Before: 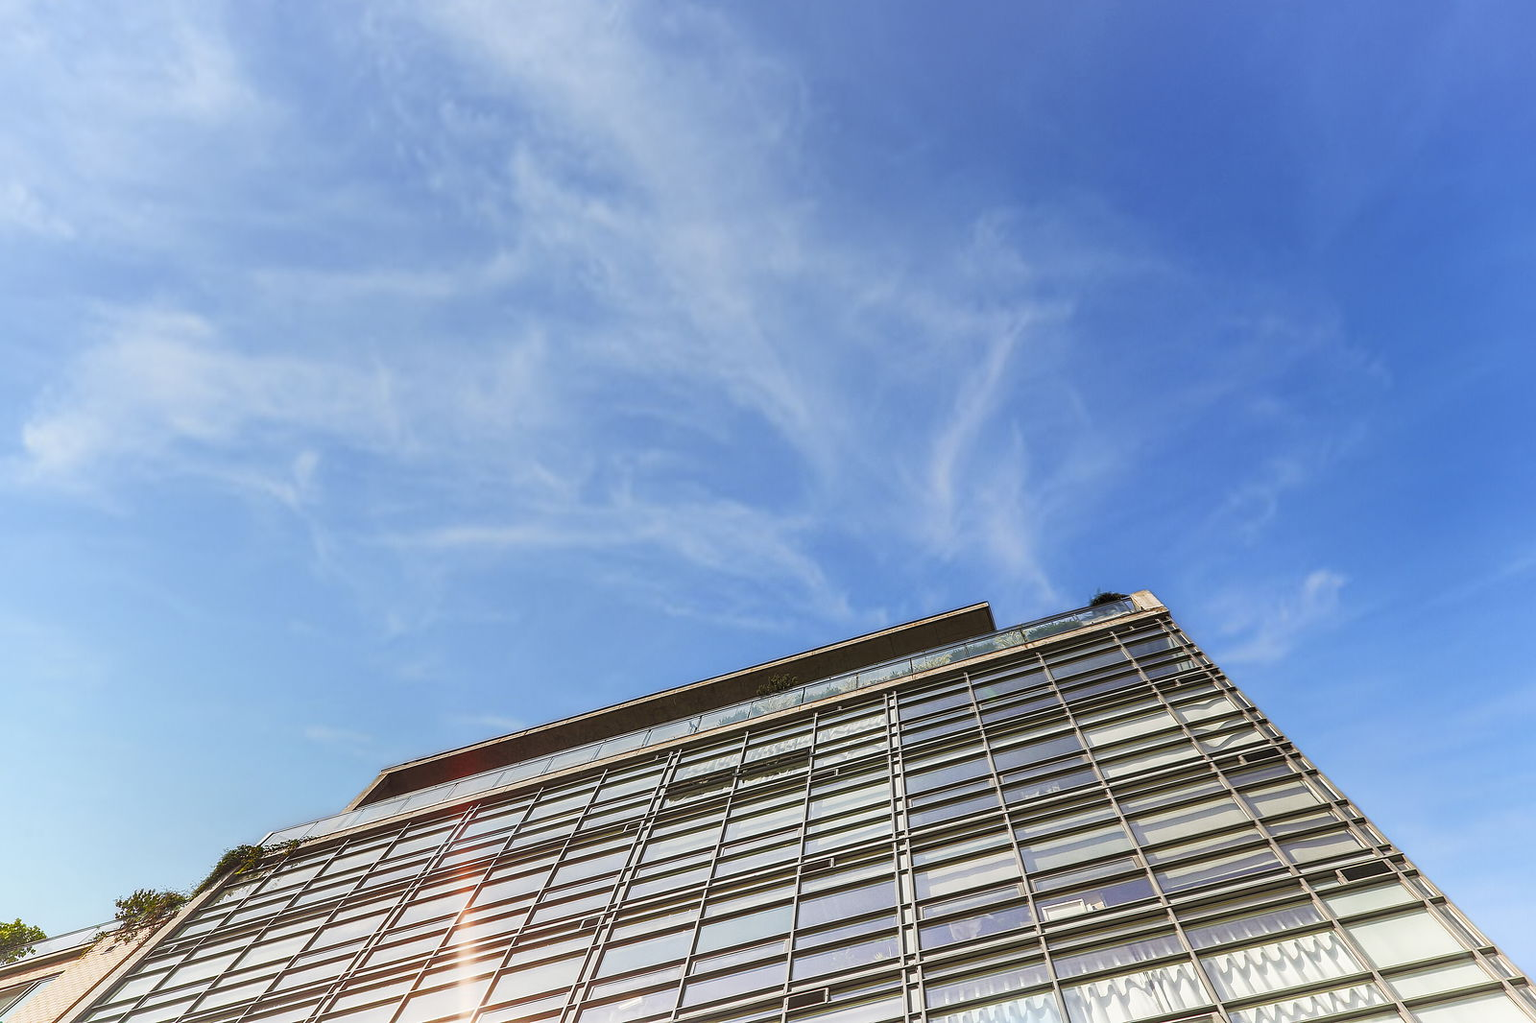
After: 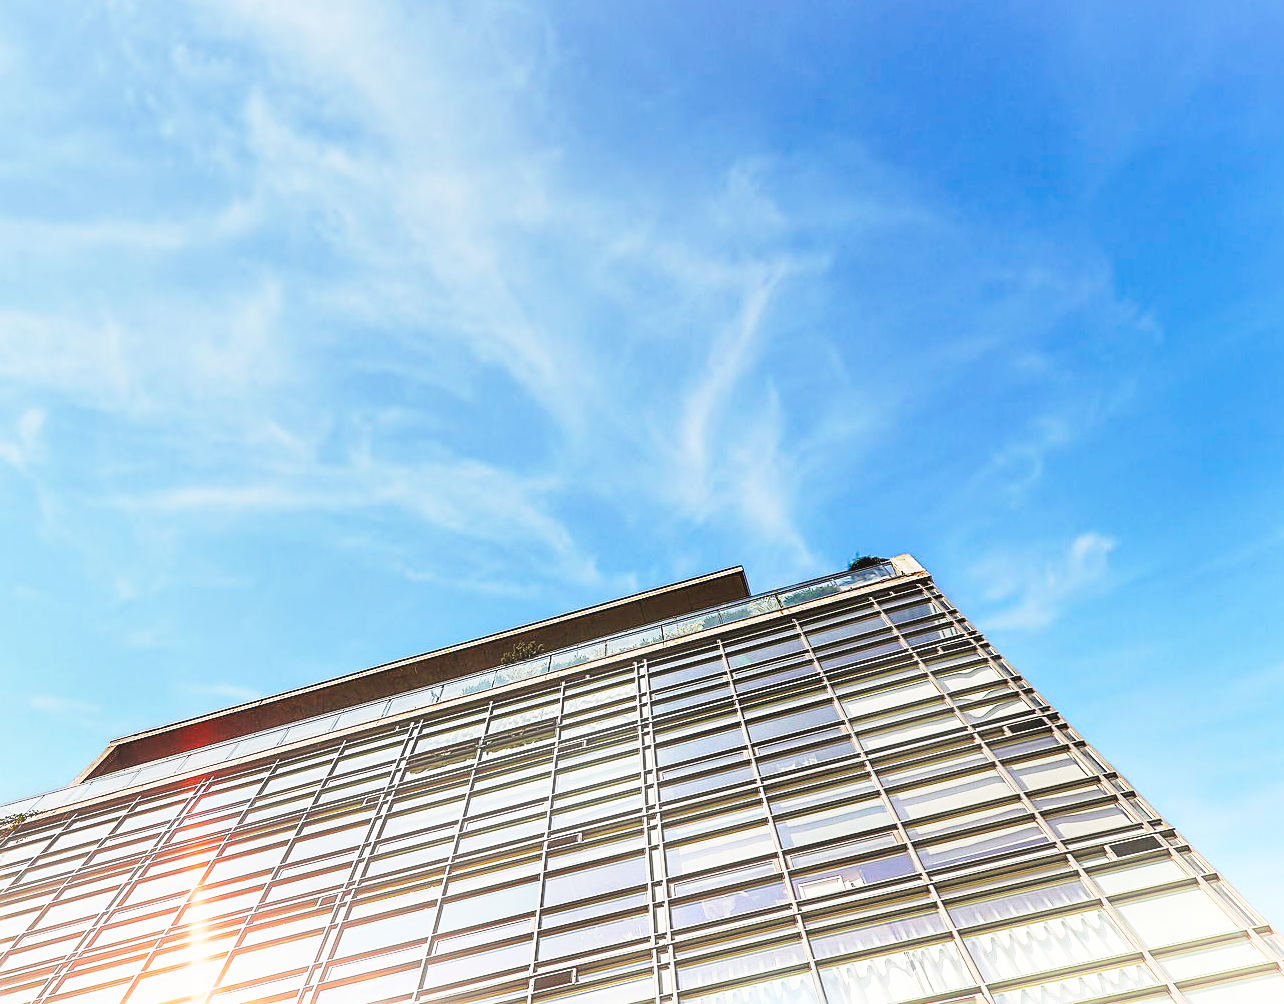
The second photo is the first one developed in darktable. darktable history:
crop and rotate: left 17.959%, top 5.771%, right 1.742%
base curve: curves: ch0 [(0, 0) (0.028, 0.03) (0.121, 0.232) (0.46, 0.748) (0.859, 0.968) (1, 1)], preserve colors none
bloom: size 9%, threshold 100%, strength 7%
sharpen: on, module defaults
